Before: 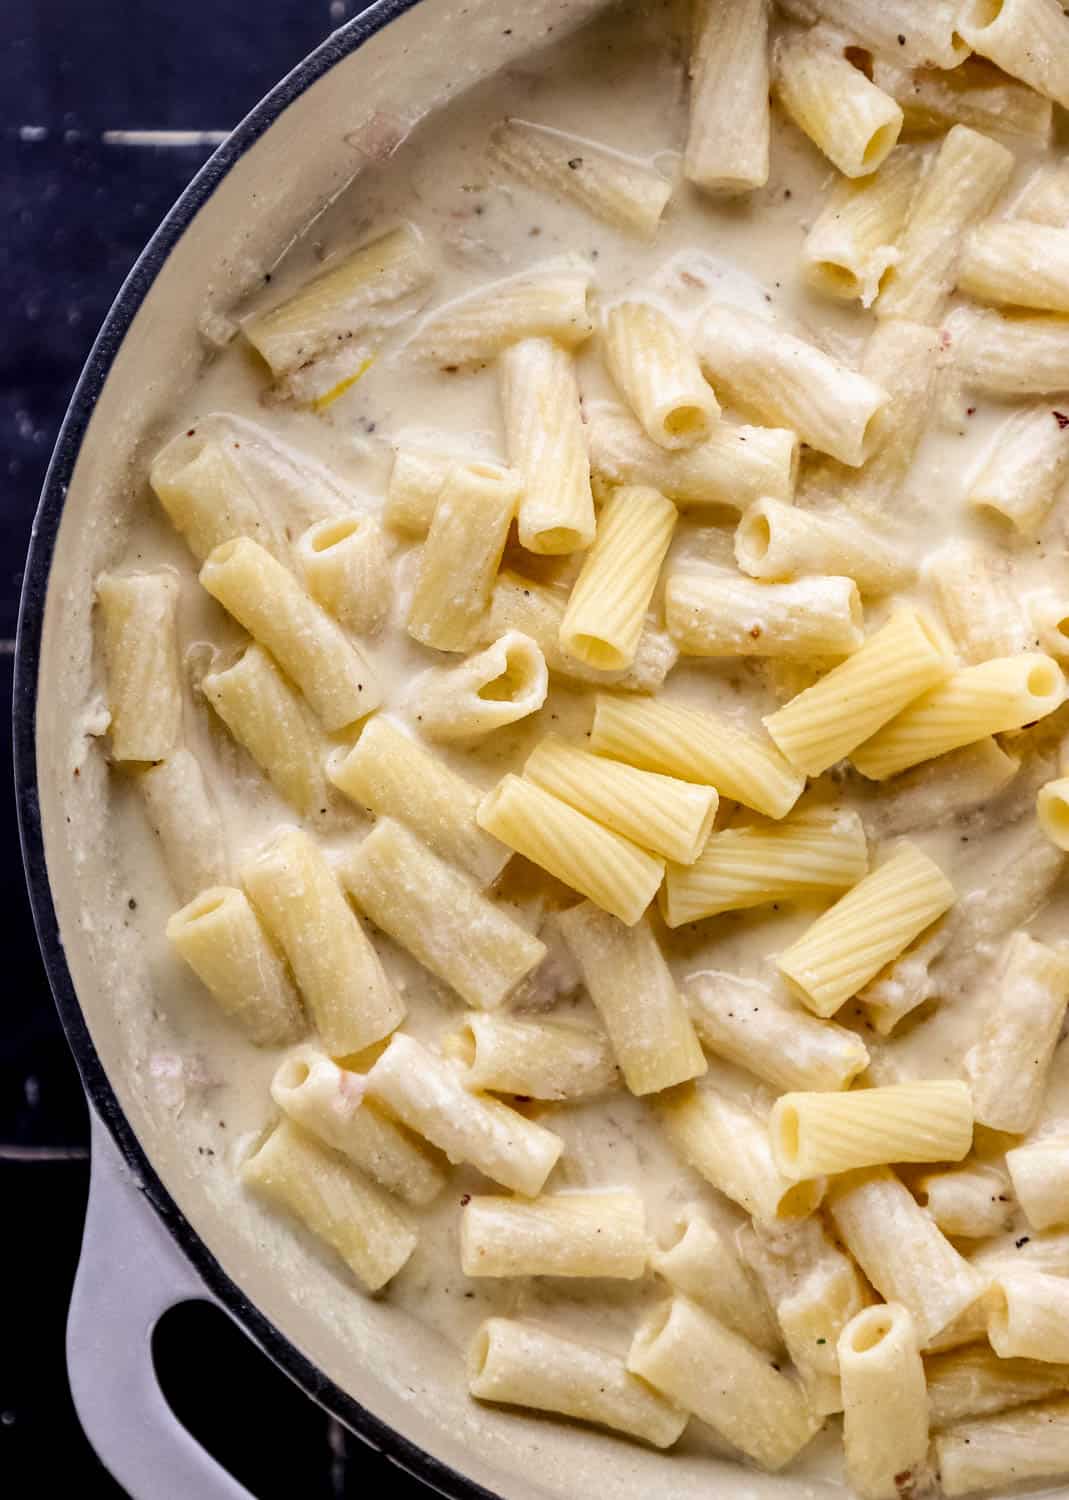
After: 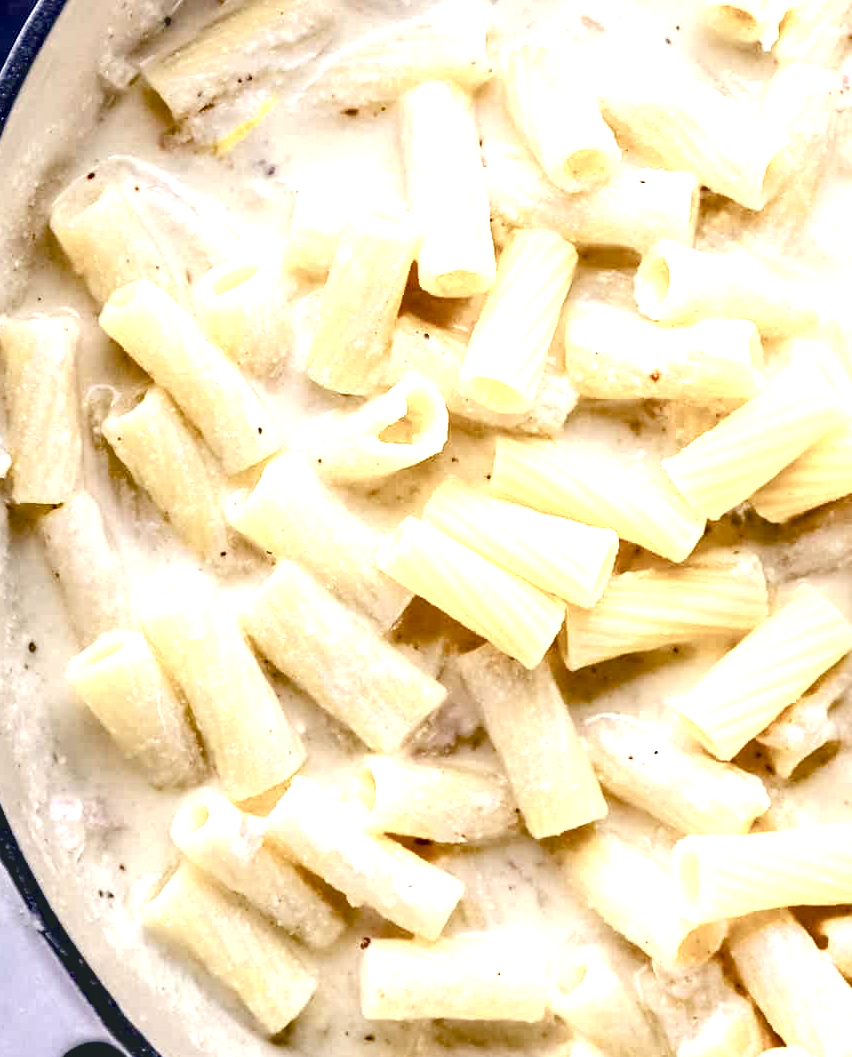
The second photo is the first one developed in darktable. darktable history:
color balance rgb: shadows lift › luminance -7.307%, shadows lift › chroma 2.086%, shadows lift › hue 203.34°, power › hue 60.54°, global offset › luminance 1.527%, perceptual saturation grading › global saturation 20%, perceptual saturation grading › highlights -50.267%, perceptual saturation grading › shadows 30.67%, saturation formula JzAzBz (2021)
crop: left 9.407%, top 17.134%, right 10.815%, bottom 12.36%
haze removal: compatibility mode true
exposure: black level correction 0, exposure 0.889 EV, compensate highlight preservation false
